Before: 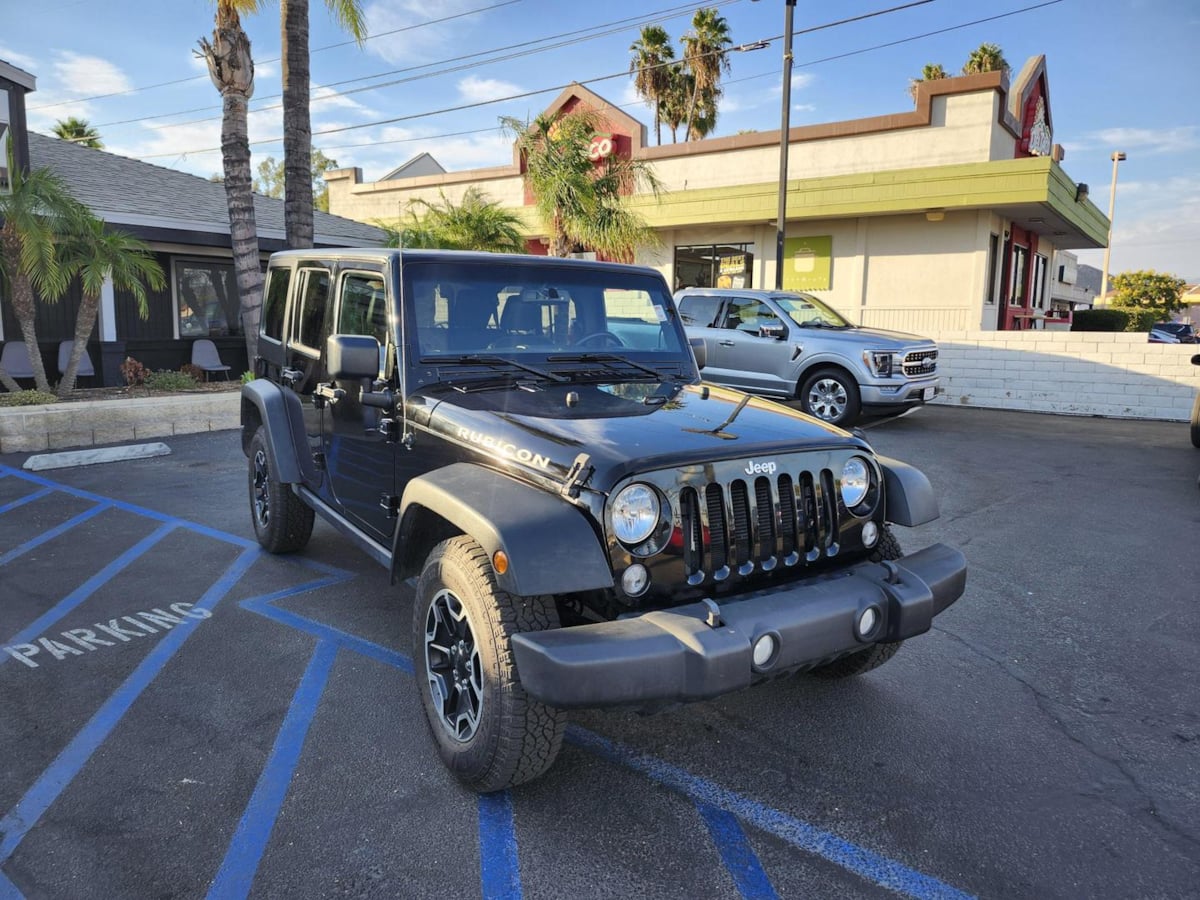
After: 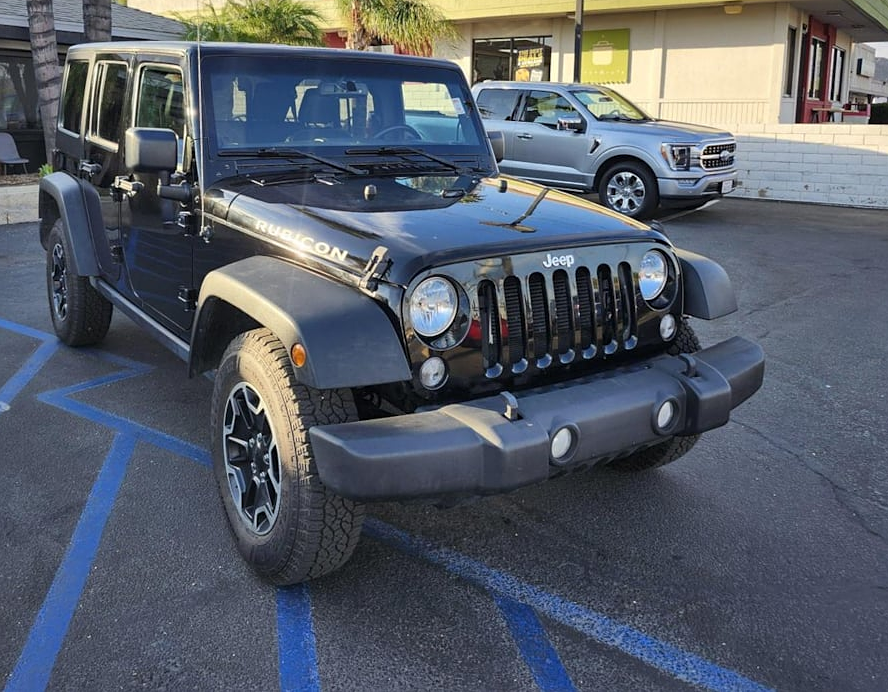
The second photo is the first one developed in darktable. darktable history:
crop: left 16.849%, top 23.047%, right 9.105%
sharpen: radius 1.305, amount 0.298, threshold 0.212
